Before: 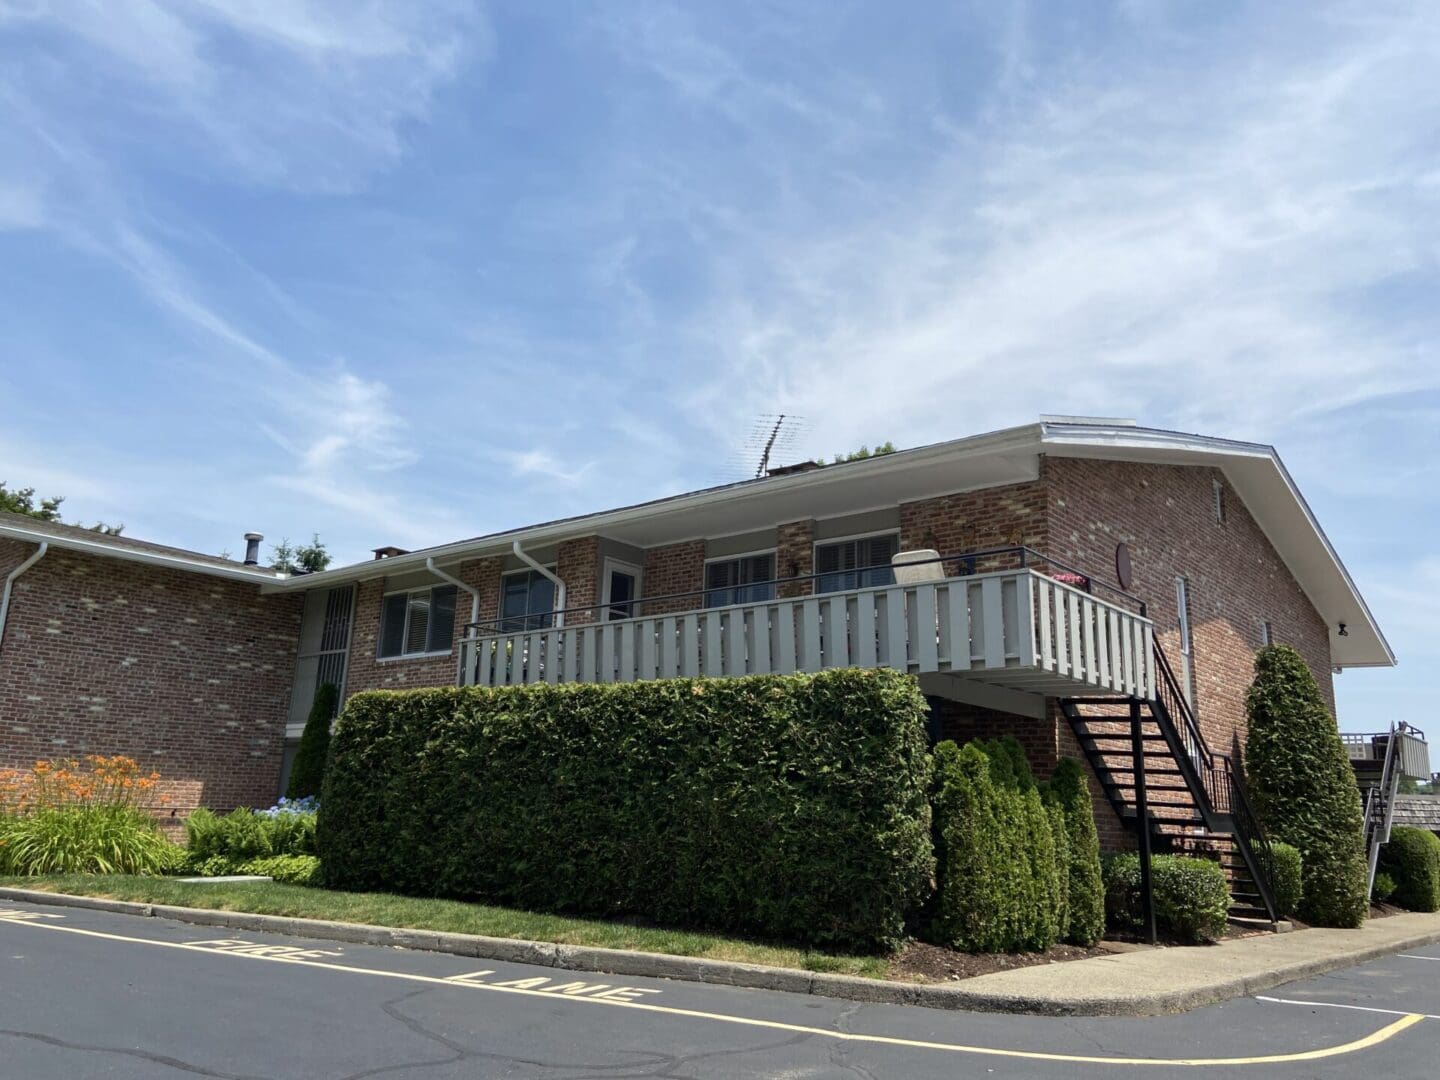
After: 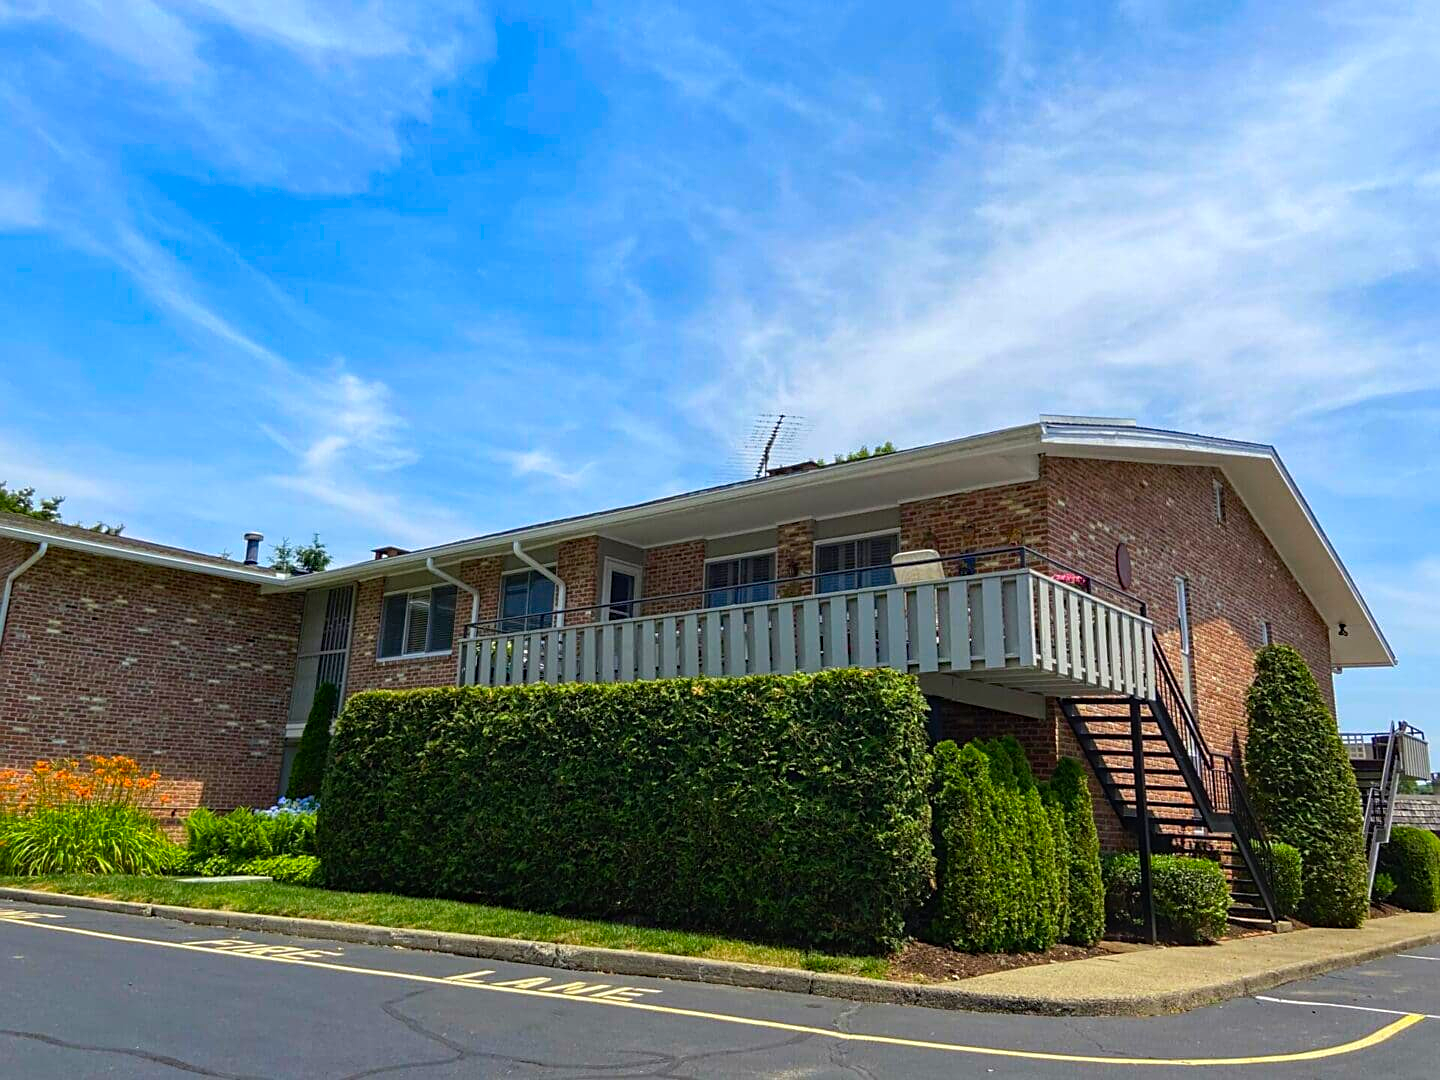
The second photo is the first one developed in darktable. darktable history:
haze removal: compatibility mode true, adaptive false
color correction: saturation 1.8
sharpen: on, module defaults
local contrast: detail 110%
